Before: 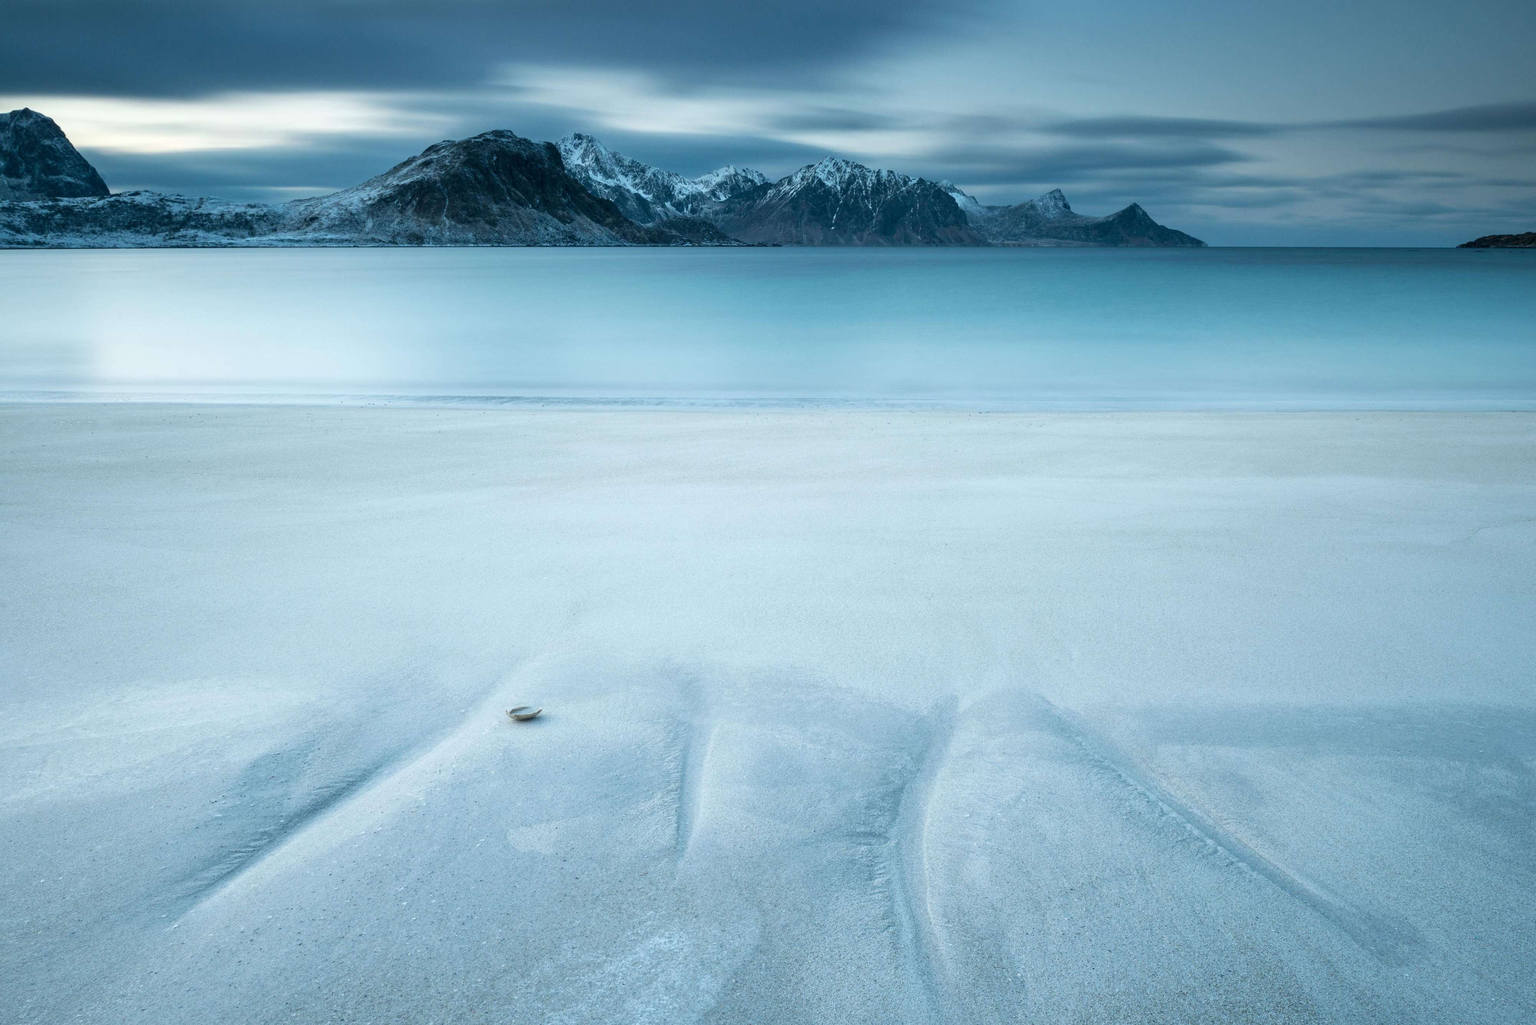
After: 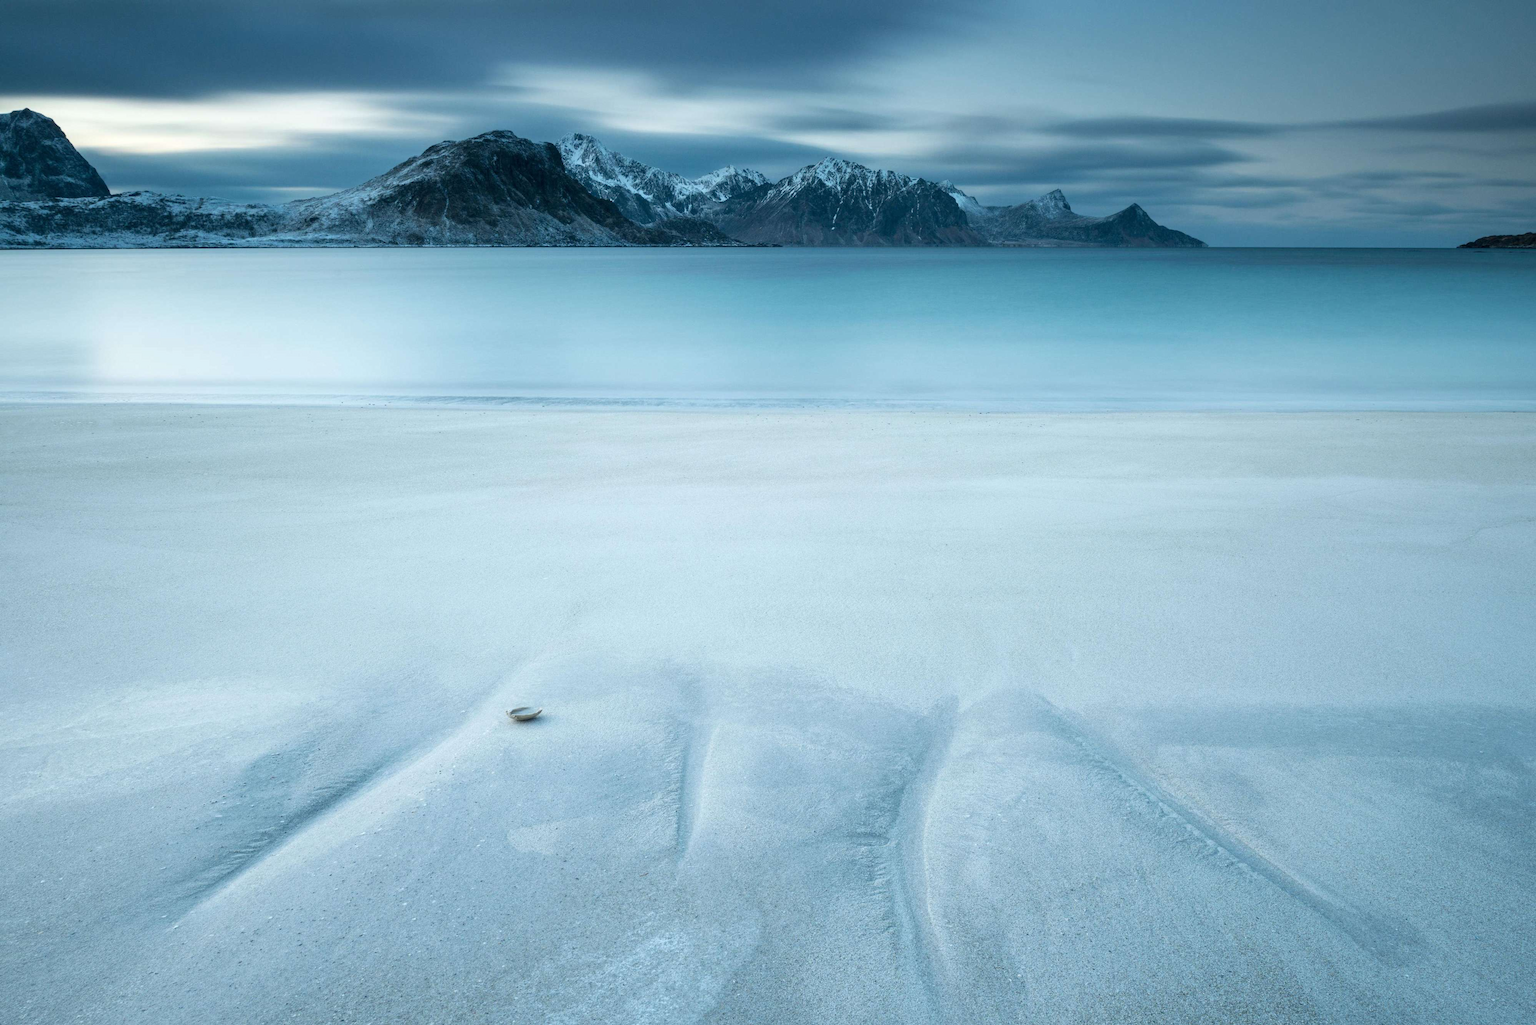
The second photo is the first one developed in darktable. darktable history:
levels: mode automatic, levels [0.129, 0.519, 0.867]
